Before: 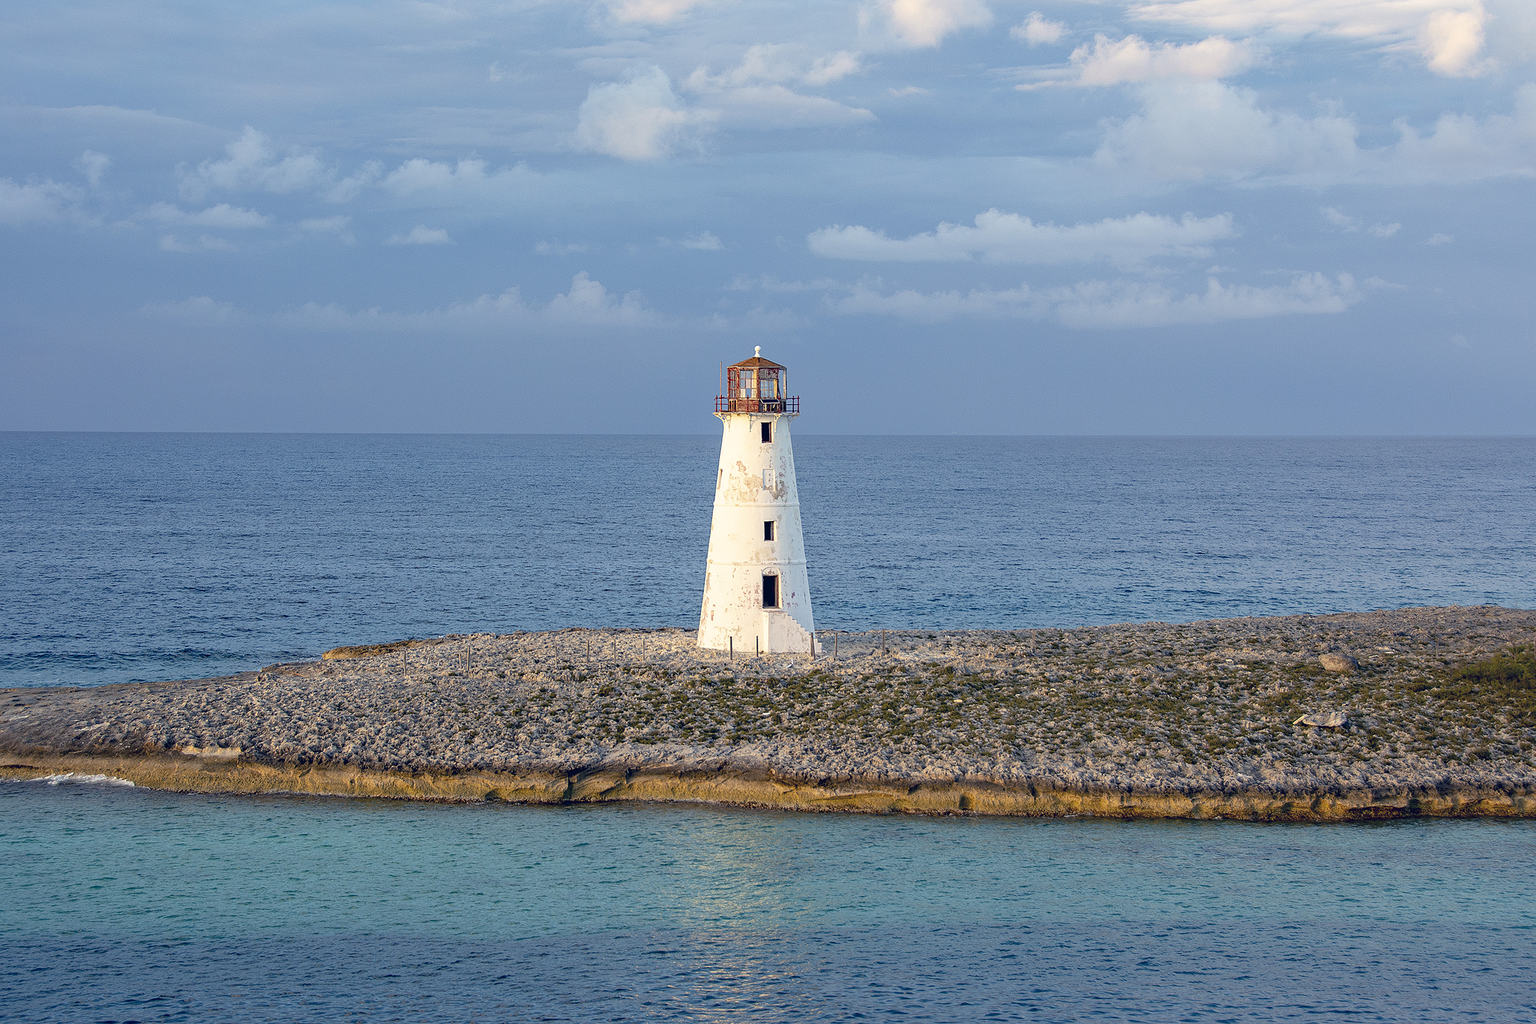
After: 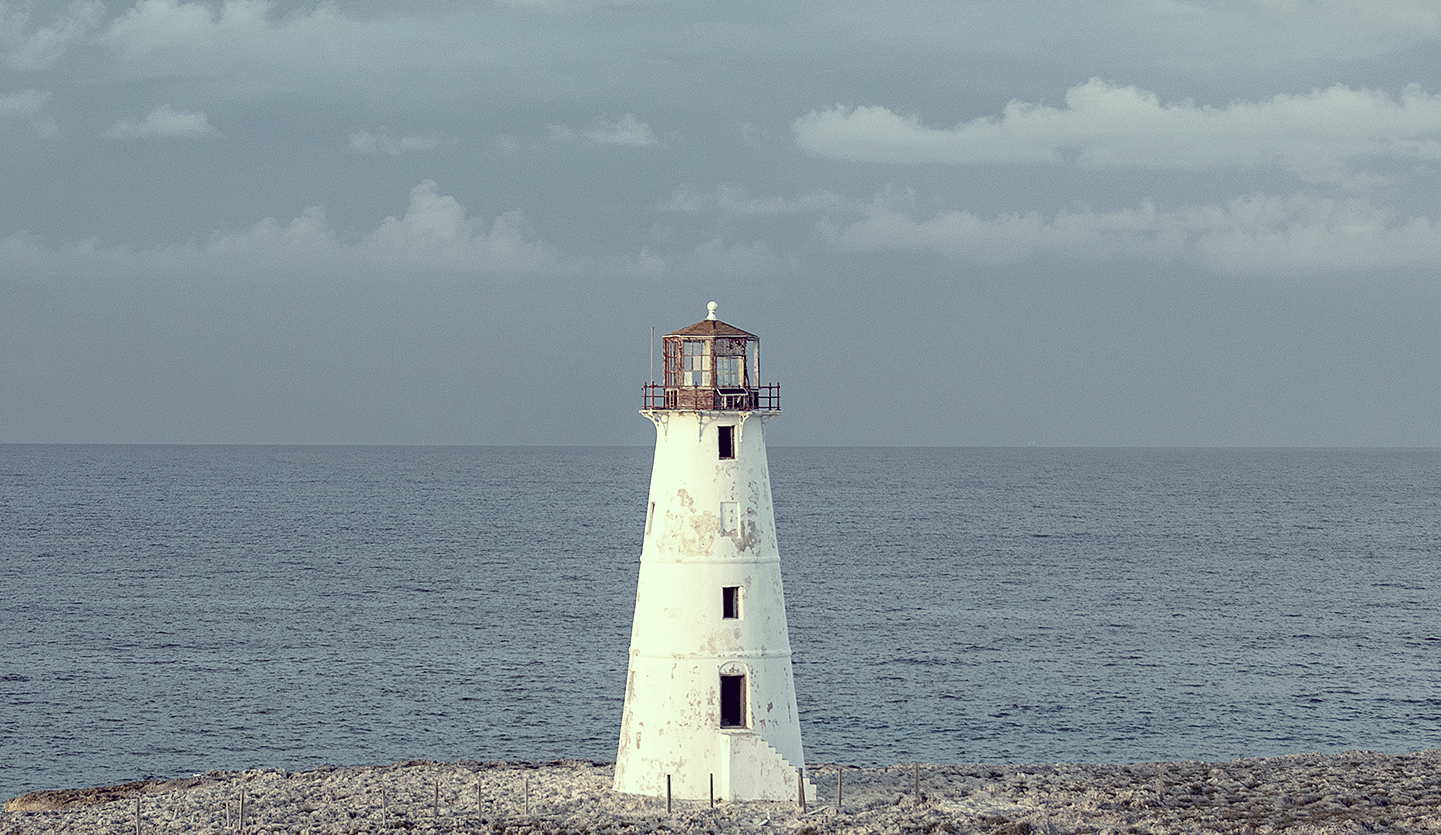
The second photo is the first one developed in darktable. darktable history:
color correction: highlights a* -20.93, highlights b* 20.64, shadows a* 20, shadows b* -19.99, saturation 0.387
crop: left 20.847%, top 15.687%, right 21.477%, bottom 34.186%
